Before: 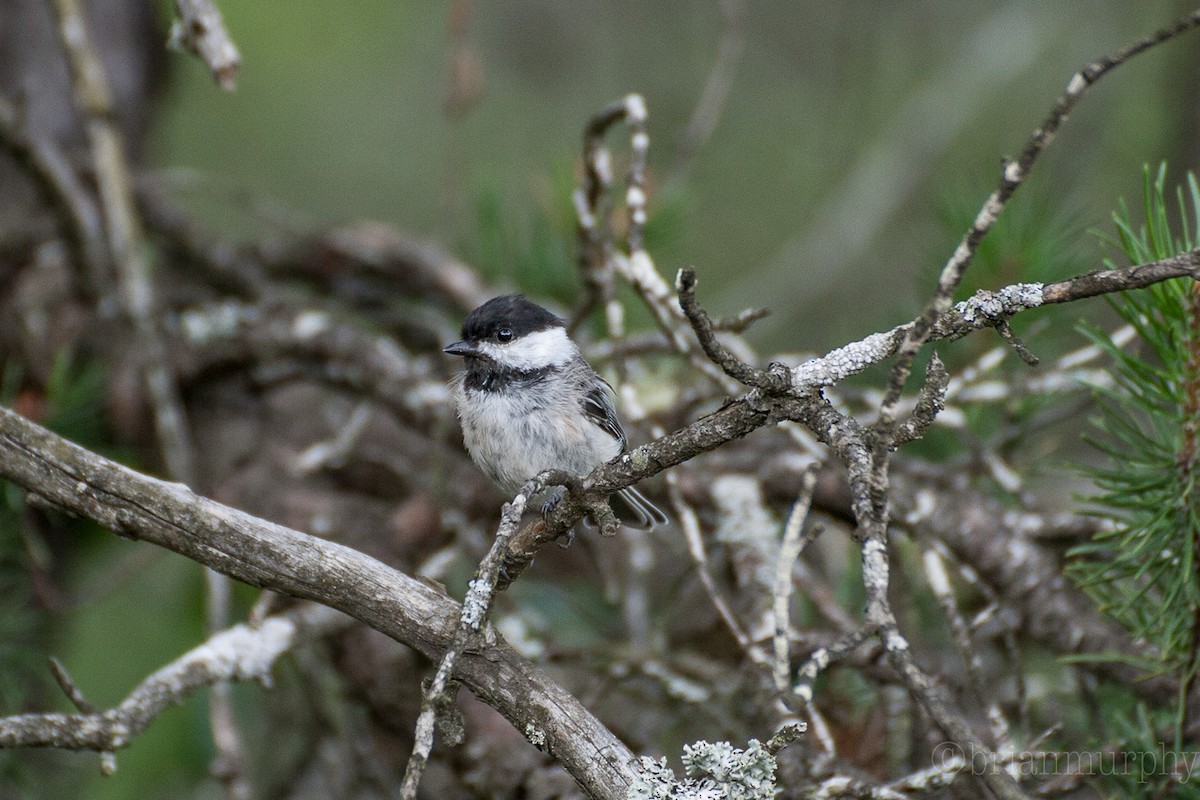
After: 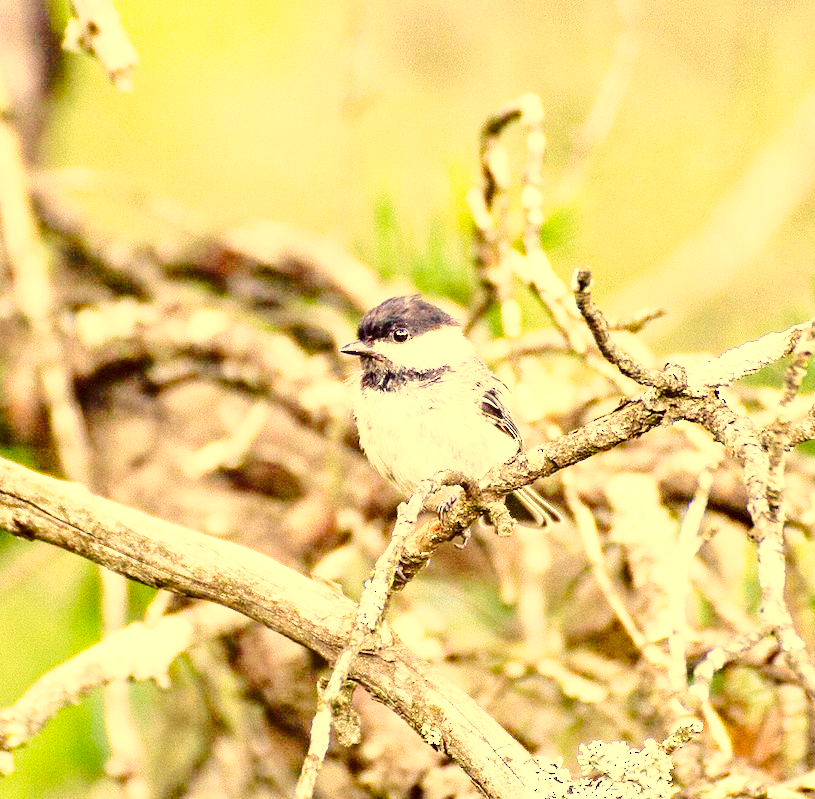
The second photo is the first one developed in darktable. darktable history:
exposure: black level correction 0, exposure 1.996 EV, compensate exposure bias true, compensate highlight preservation false
color balance rgb: perceptual saturation grading › global saturation 25.271%, global vibrance 5.898%
crop and rotate: left 8.674%, right 23.367%
base curve: curves: ch0 [(0, 0) (0.032, 0.037) (0.105, 0.228) (0.435, 0.76) (0.856, 0.983) (1, 1)], preserve colors none
color correction: highlights a* 9.95, highlights b* 39.34, shadows a* 15.07, shadows b* 3.08
contrast brightness saturation: contrast 0.074
contrast equalizer: y [[0.6 ×6], [0.55 ×6], [0 ×6], [0 ×6], [0 ×6]], mix 0.299
